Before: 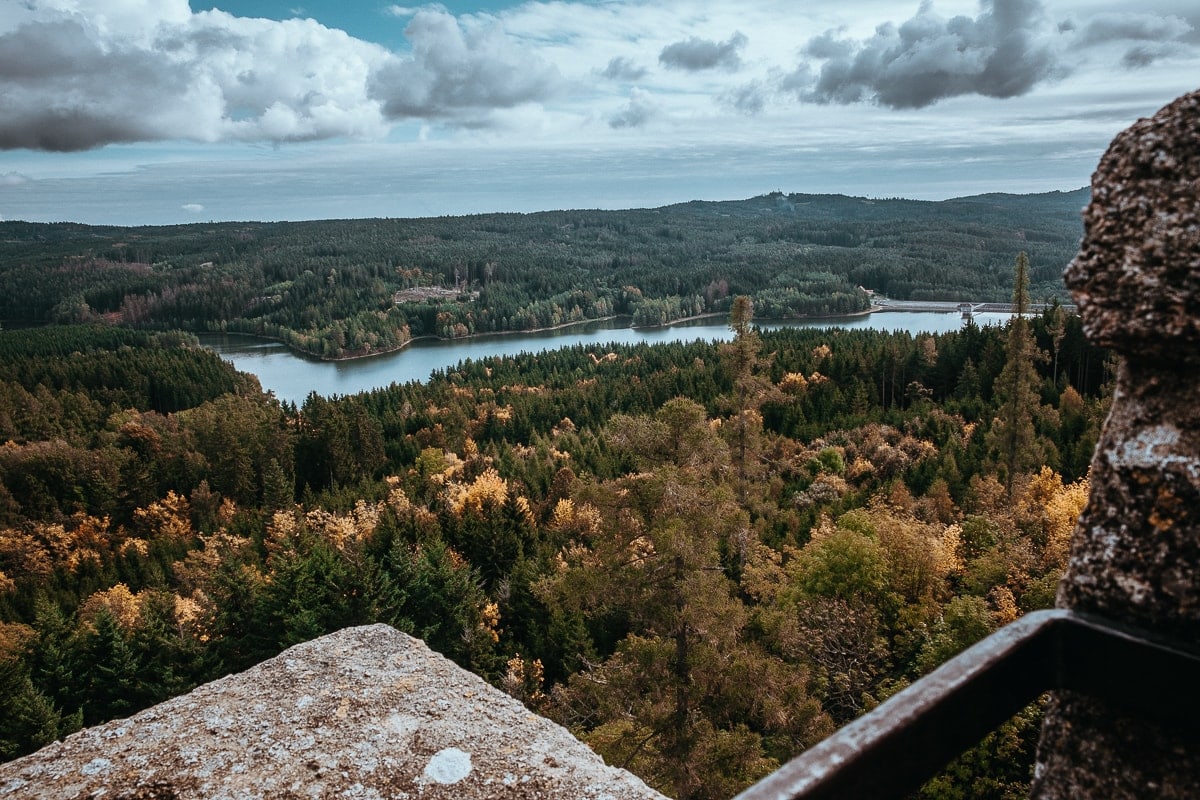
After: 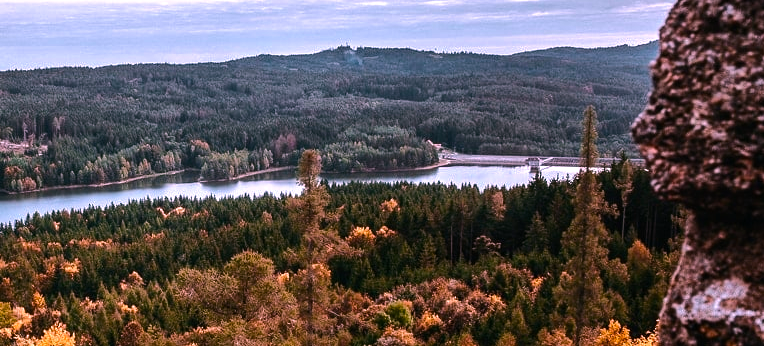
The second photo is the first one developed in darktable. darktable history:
rgb curve: curves: ch0 [(0, 0) (0.175, 0.154) (0.785, 0.663) (1, 1)]
contrast brightness saturation: contrast 0.1, brightness 0.02, saturation 0.02
tone equalizer: -8 EV -0.417 EV, -7 EV -0.389 EV, -6 EV -0.333 EV, -5 EV -0.222 EV, -3 EV 0.222 EV, -2 EV 0.333 EV, -1 EV 0.389 EV, +0 EV 0.417 EV, edges refinement/feathering 500, mask exposure compensation -1.57 EV, preserve details no
exposure: exposure 0.161 EV, compensate highlight preservation false
crop: left 36.005%, top 18.293%, right 0.31%, bottom 38.444%
white balance: red 1.188, blue 1.11
color balance rgb: perceptual saturation grading › global saturation 20%, global vibrance 20%
